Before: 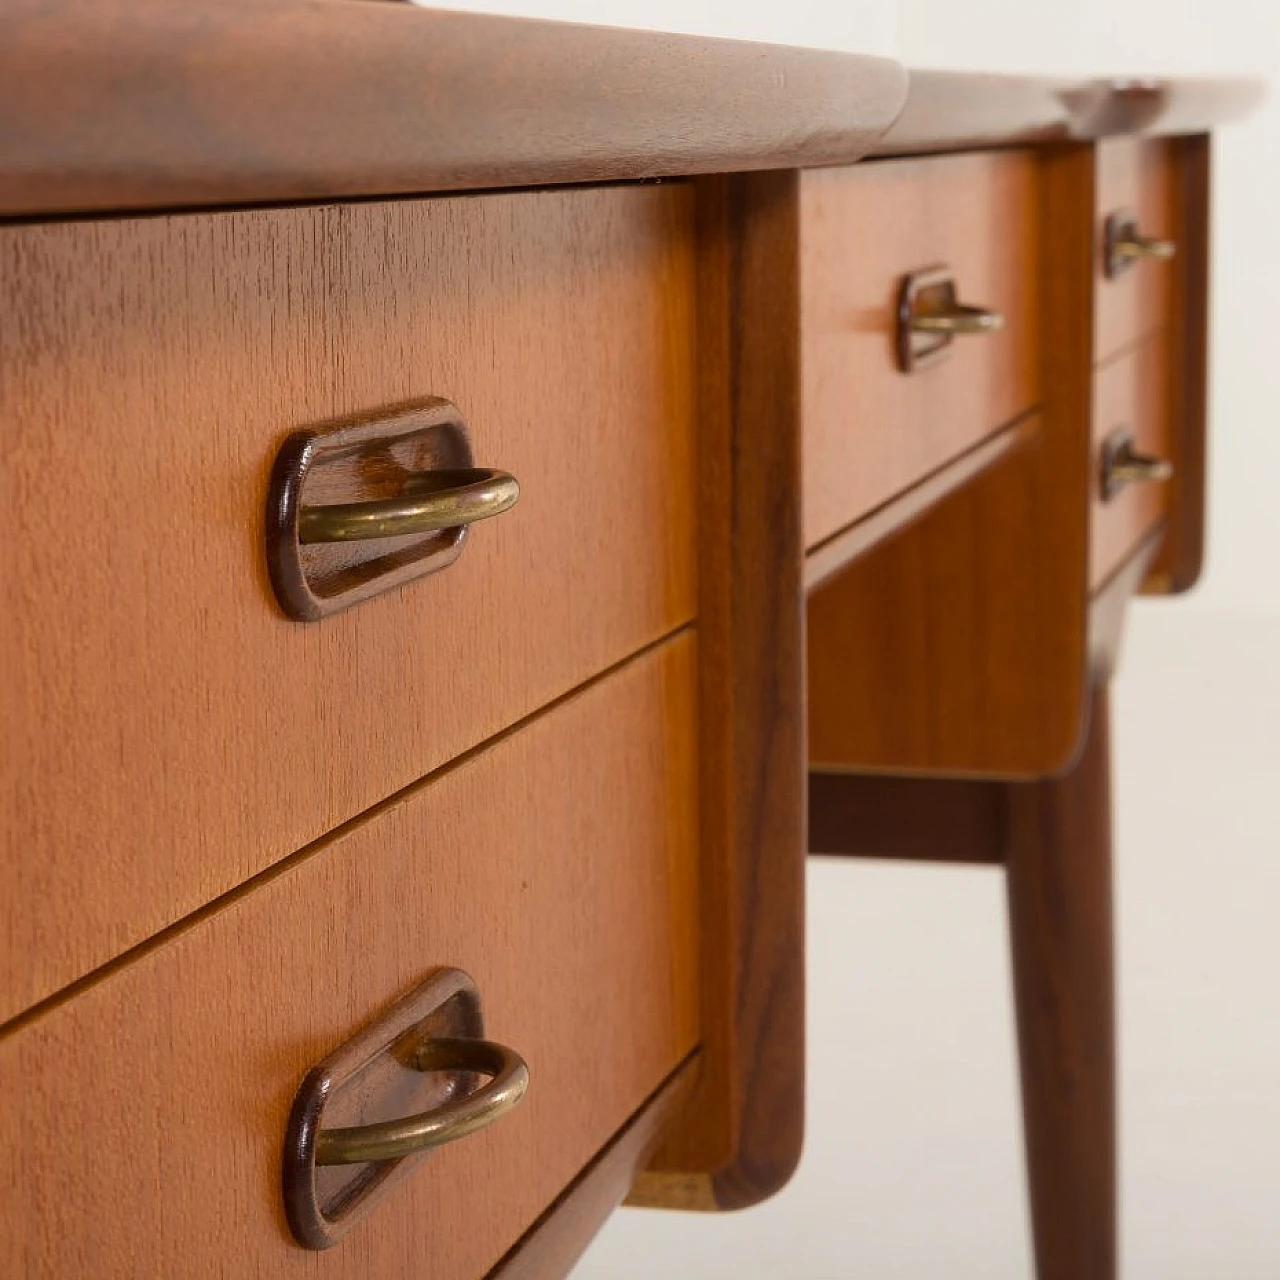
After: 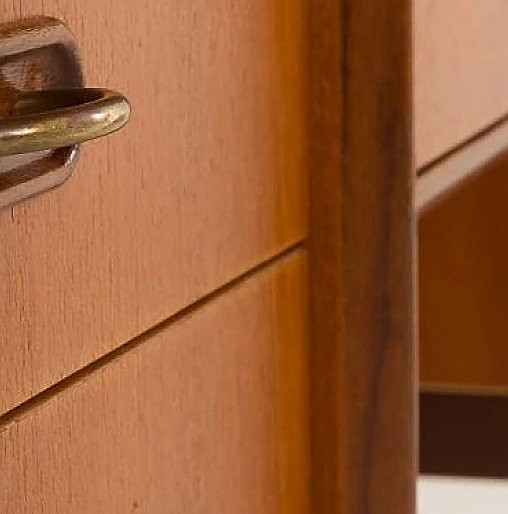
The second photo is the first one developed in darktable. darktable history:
sharpen: on, module defaults
crop: left 30.466%, top 29.761%, right 29.769%, bottom 30.019%
